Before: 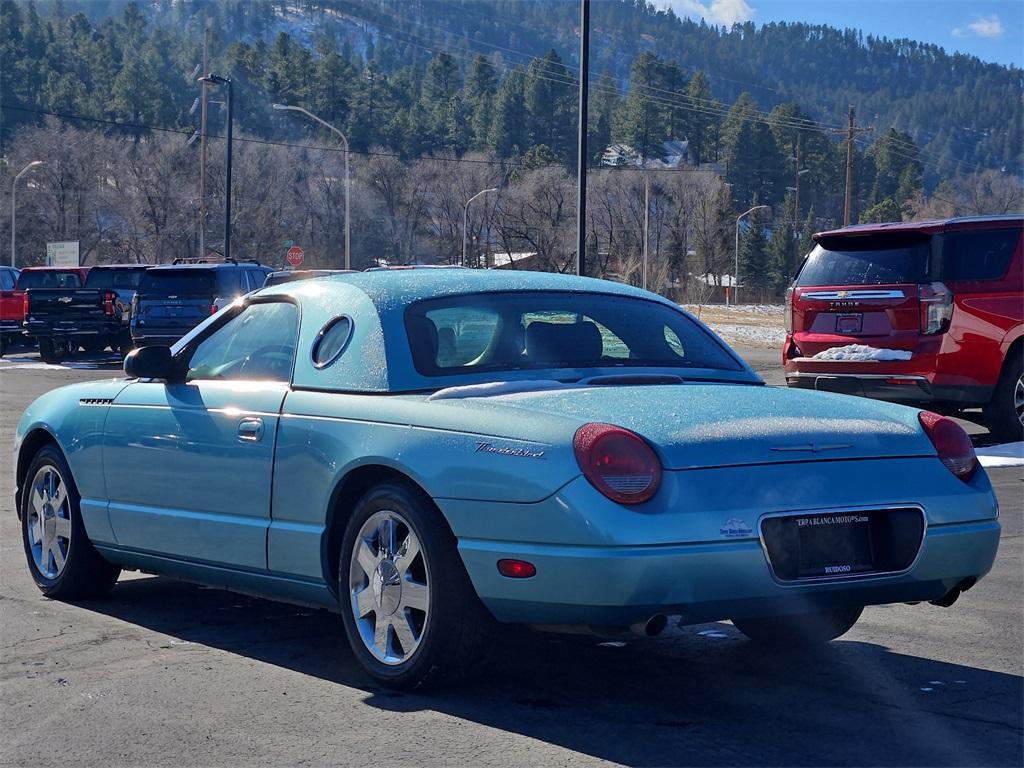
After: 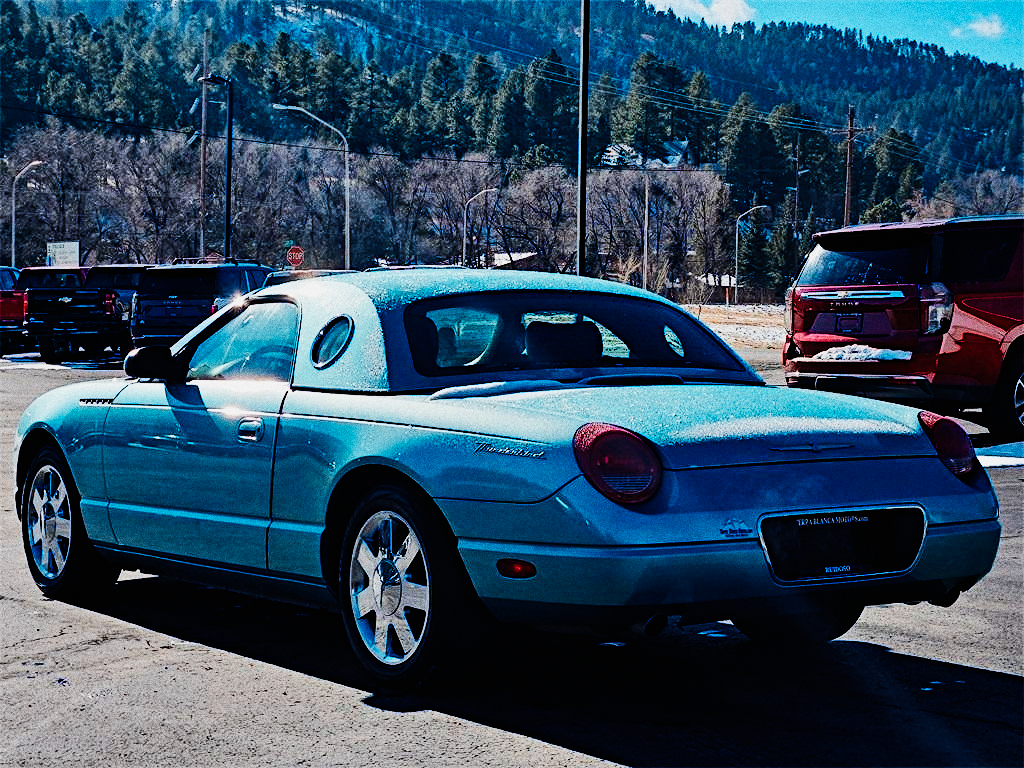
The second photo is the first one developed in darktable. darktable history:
color balance rgb: global offset › luminance 0.71%, perceptual saturation grading › global saturation -11.5%, perceptual brilliance grading › highlights 17.77%, perceptual brilliance grading › mid-tones 31.71%, perceptual brilliance grading › shadows -31.01%, global vibrance 50%
color equalizer "japanese film stock": saturation › orange 1.18, saturation › yellow 0.72, saturation › blue 1.06, hue › orange -18.53, hue › yellow 20.48, hue › green -0.98, hue › blue -10.73, brightness › orange 1.06, brightness › yellow 0.737, brightness › blue 0.905, node placement 8°
diffuse or sharpen "sharpen demosaicing: AA filter": edge sensitivity 1, 1st order anisotropy 100%, 2nd order anisotropy 100%, 3rd order anisotropy 100%, 4th order anisotropy 100%, 1st order speed -25%, 2nd order speed -25%, 3rd order speed -25%, 4th order speed -25%
grain "silver grain": coarseness 0.09 ISO, strength 40%
sigmoid: contrast 1.8, skew -0.2, preserve hue 0%, red attenuation 0.1, red rotation 0.035, green attenuation 0.1, green rotation -0.017, blue attenuation 0.15, blue rotation -0.052, base primaries Rec2020
exposure "magic lantern defaults": compensate highlight preservation false
